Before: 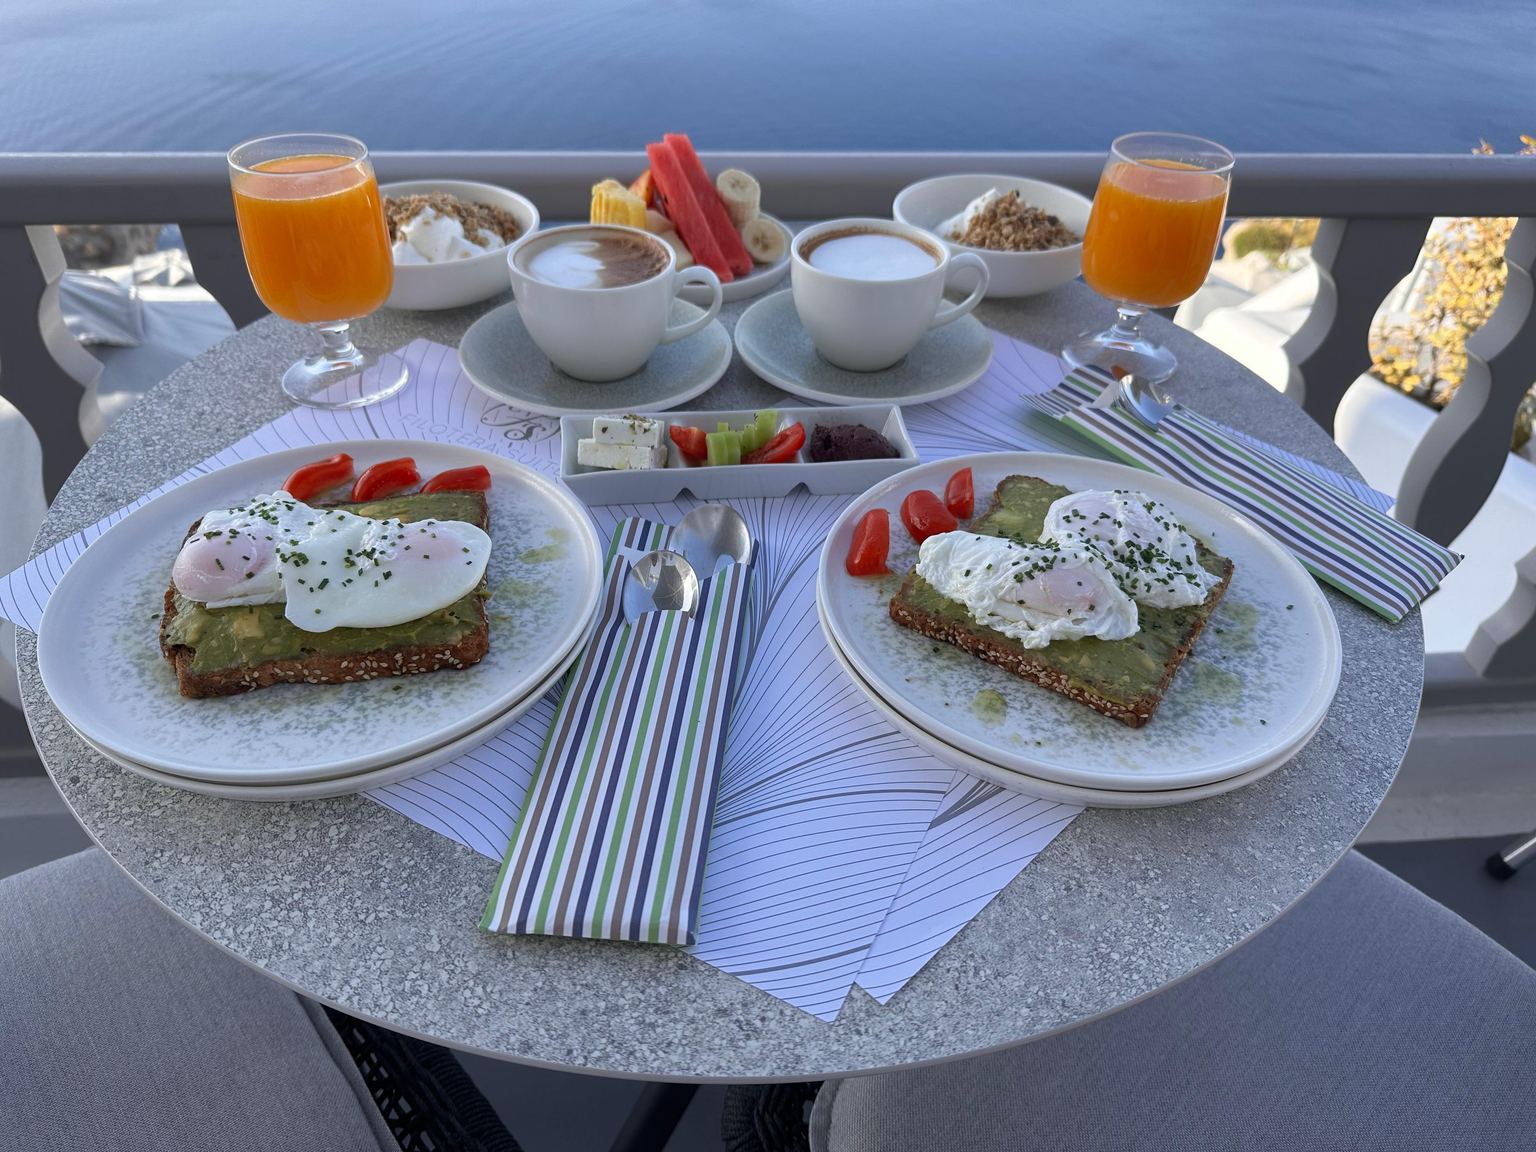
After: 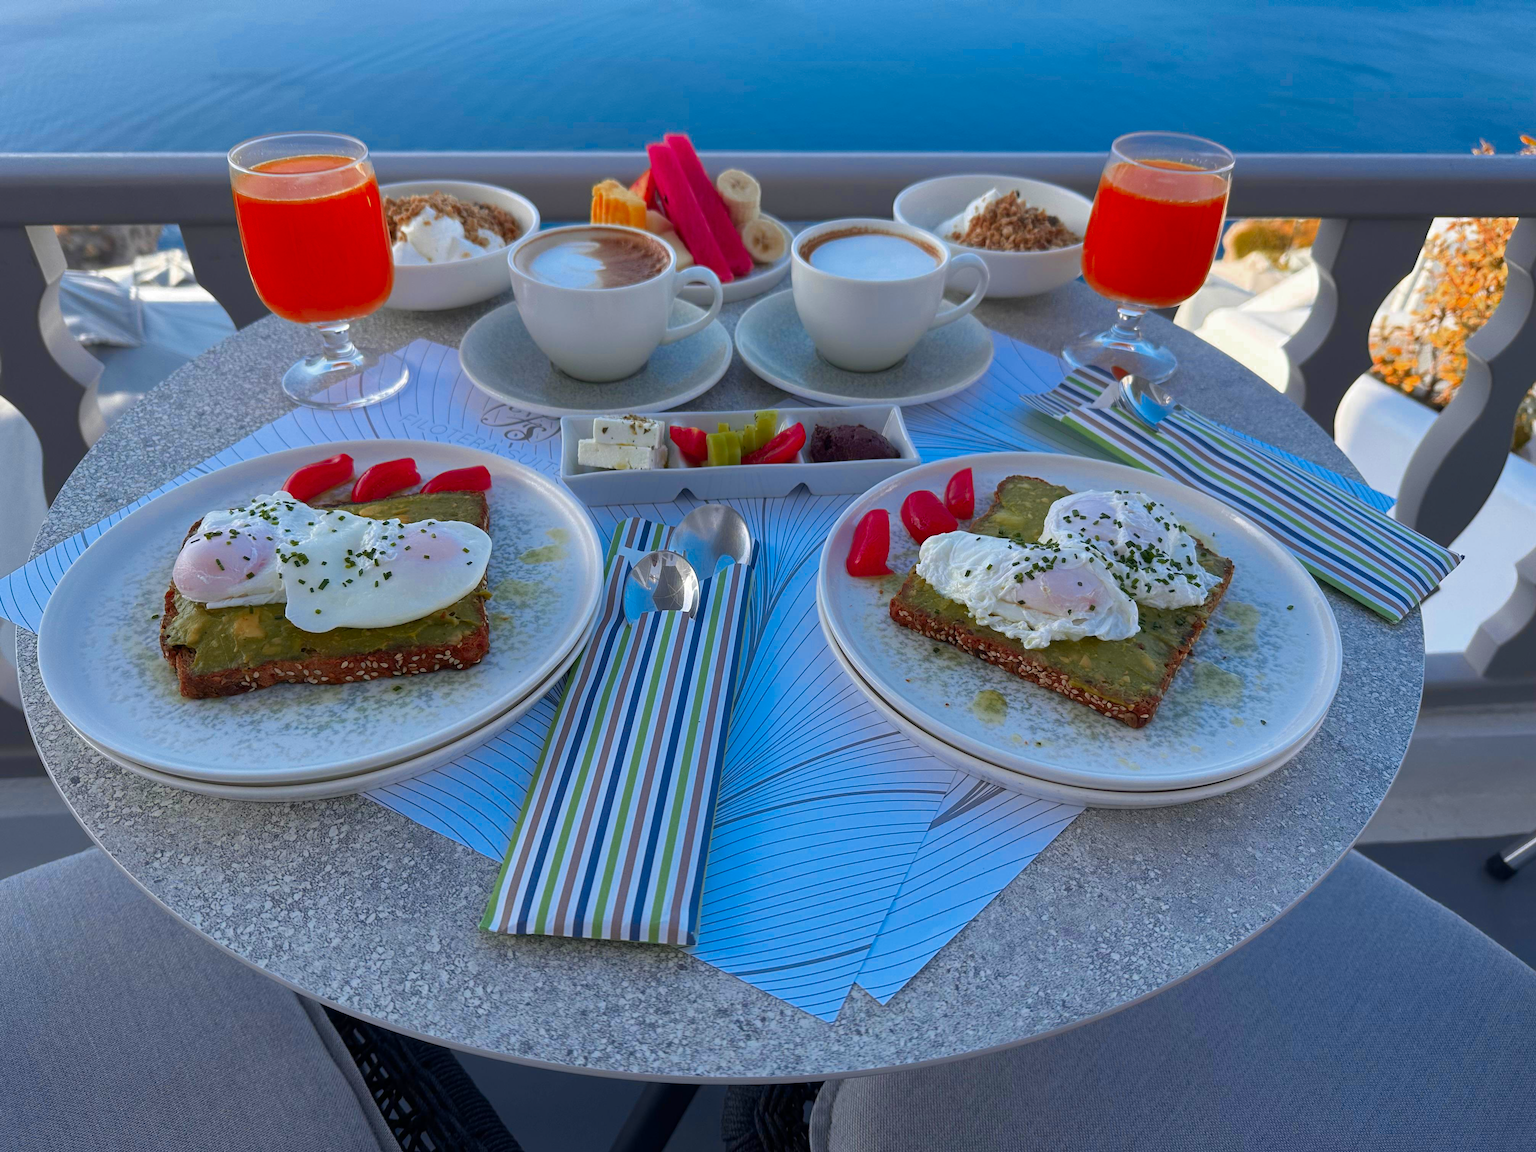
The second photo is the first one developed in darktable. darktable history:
color zones: curves: ch0 [(0.473, 0.374) (0.742, 0.784)]; ch1 [(0.354, 0.737) (0.742, 0.705)]; ch2 [(0.318, 0.421) (0.758, 0.532)]
